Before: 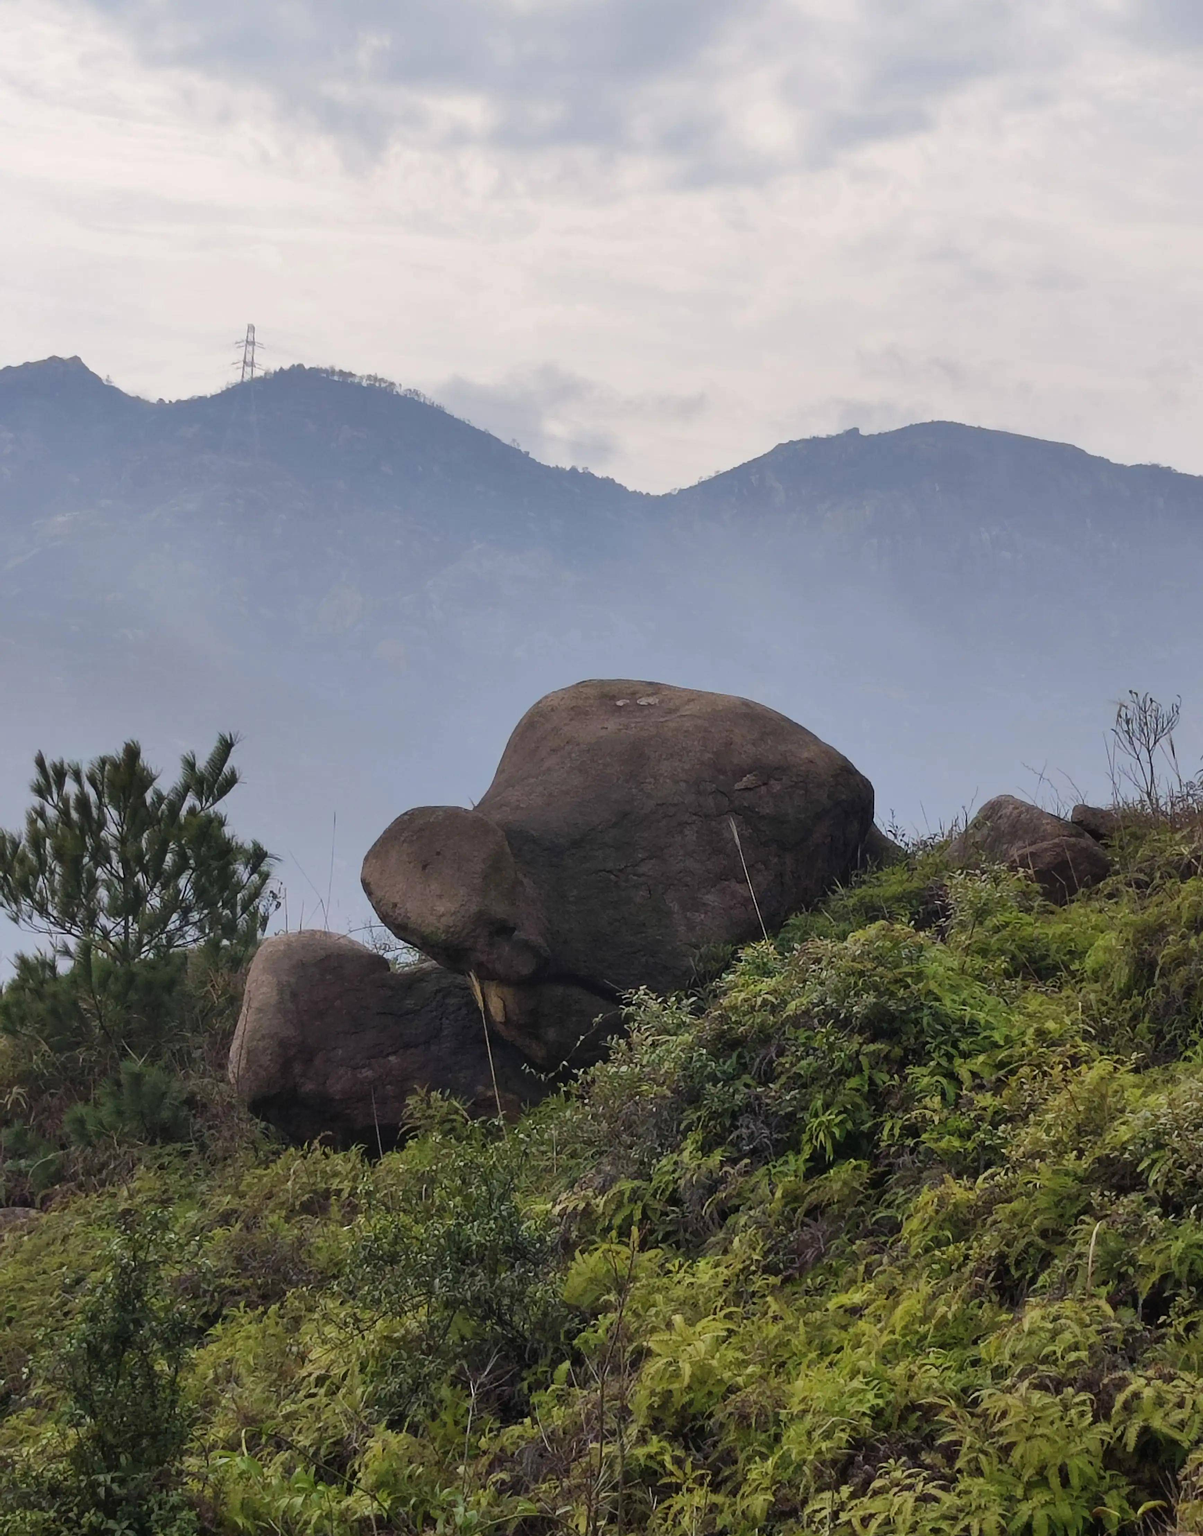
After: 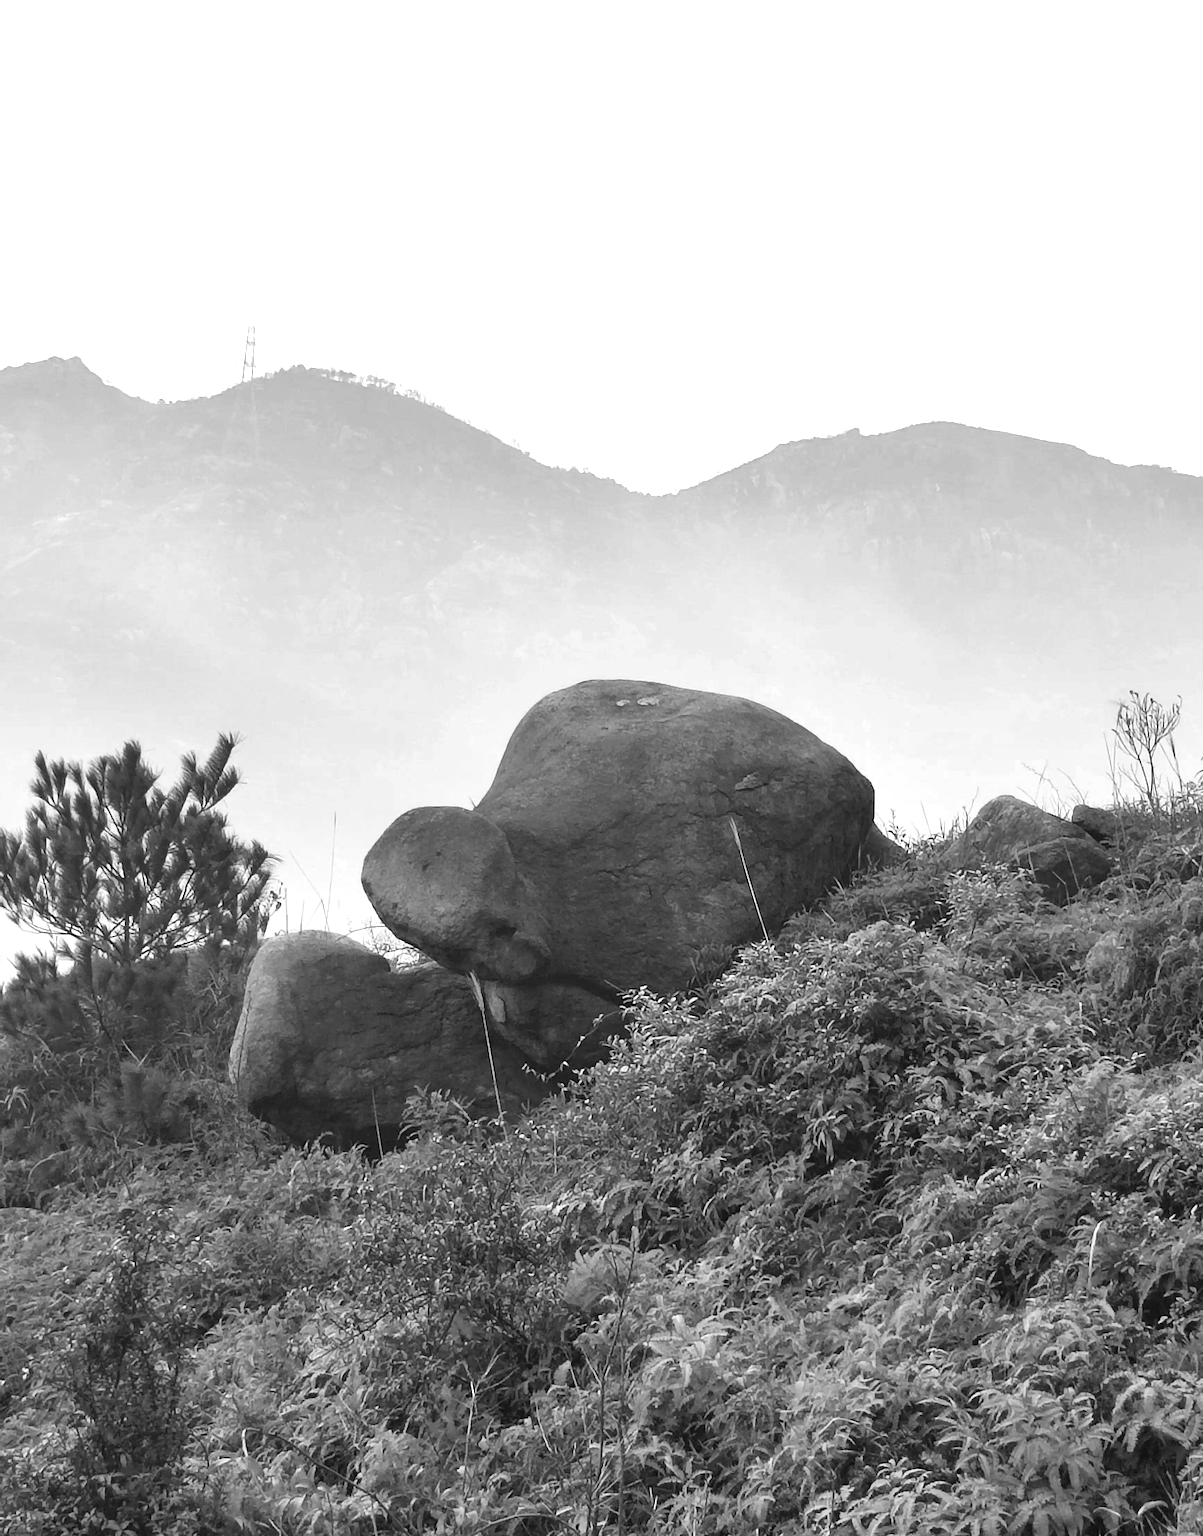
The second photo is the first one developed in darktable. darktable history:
exposure: black level correction 0, exposure 1.2 EV, compensate highlight preservation false
color calibration: output gray [0.21, 0.42, 0.37, 0], gray › normalize channels true, x 0.372, y 0.386, temperature 4286.83 K, gamut compression 0.012
